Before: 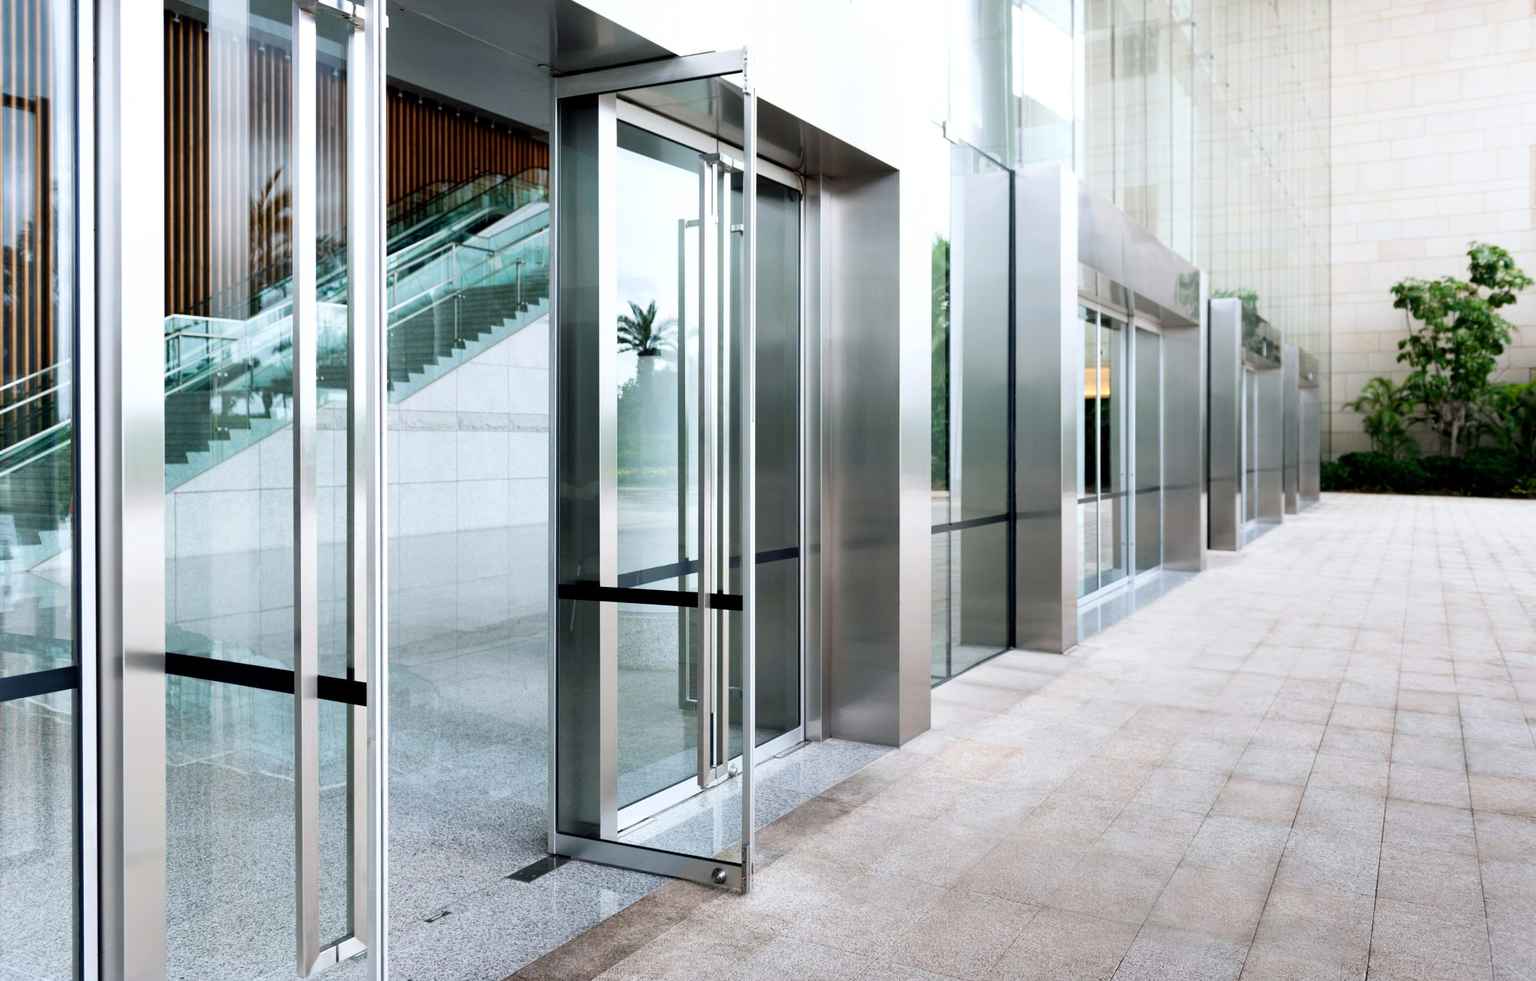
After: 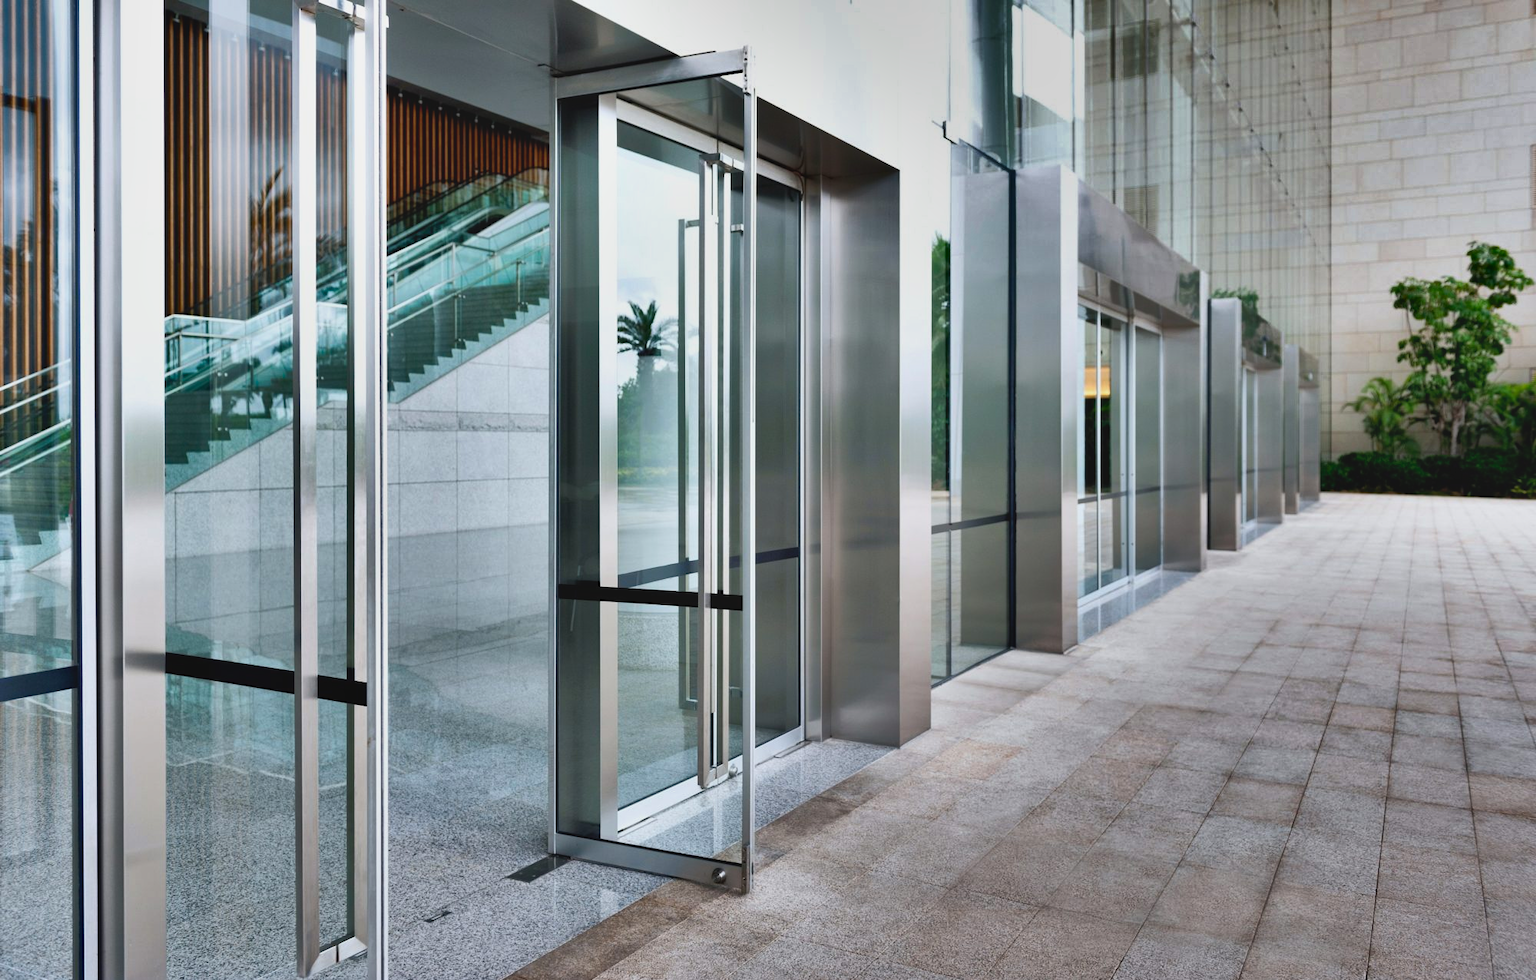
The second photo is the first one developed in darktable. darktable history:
shadows and highlights: shadows 20.9, highlights -82.38, soften with gaussian
contrast brightness saturation: contrast -0.103, brightness 0.044, saturation 0.083
